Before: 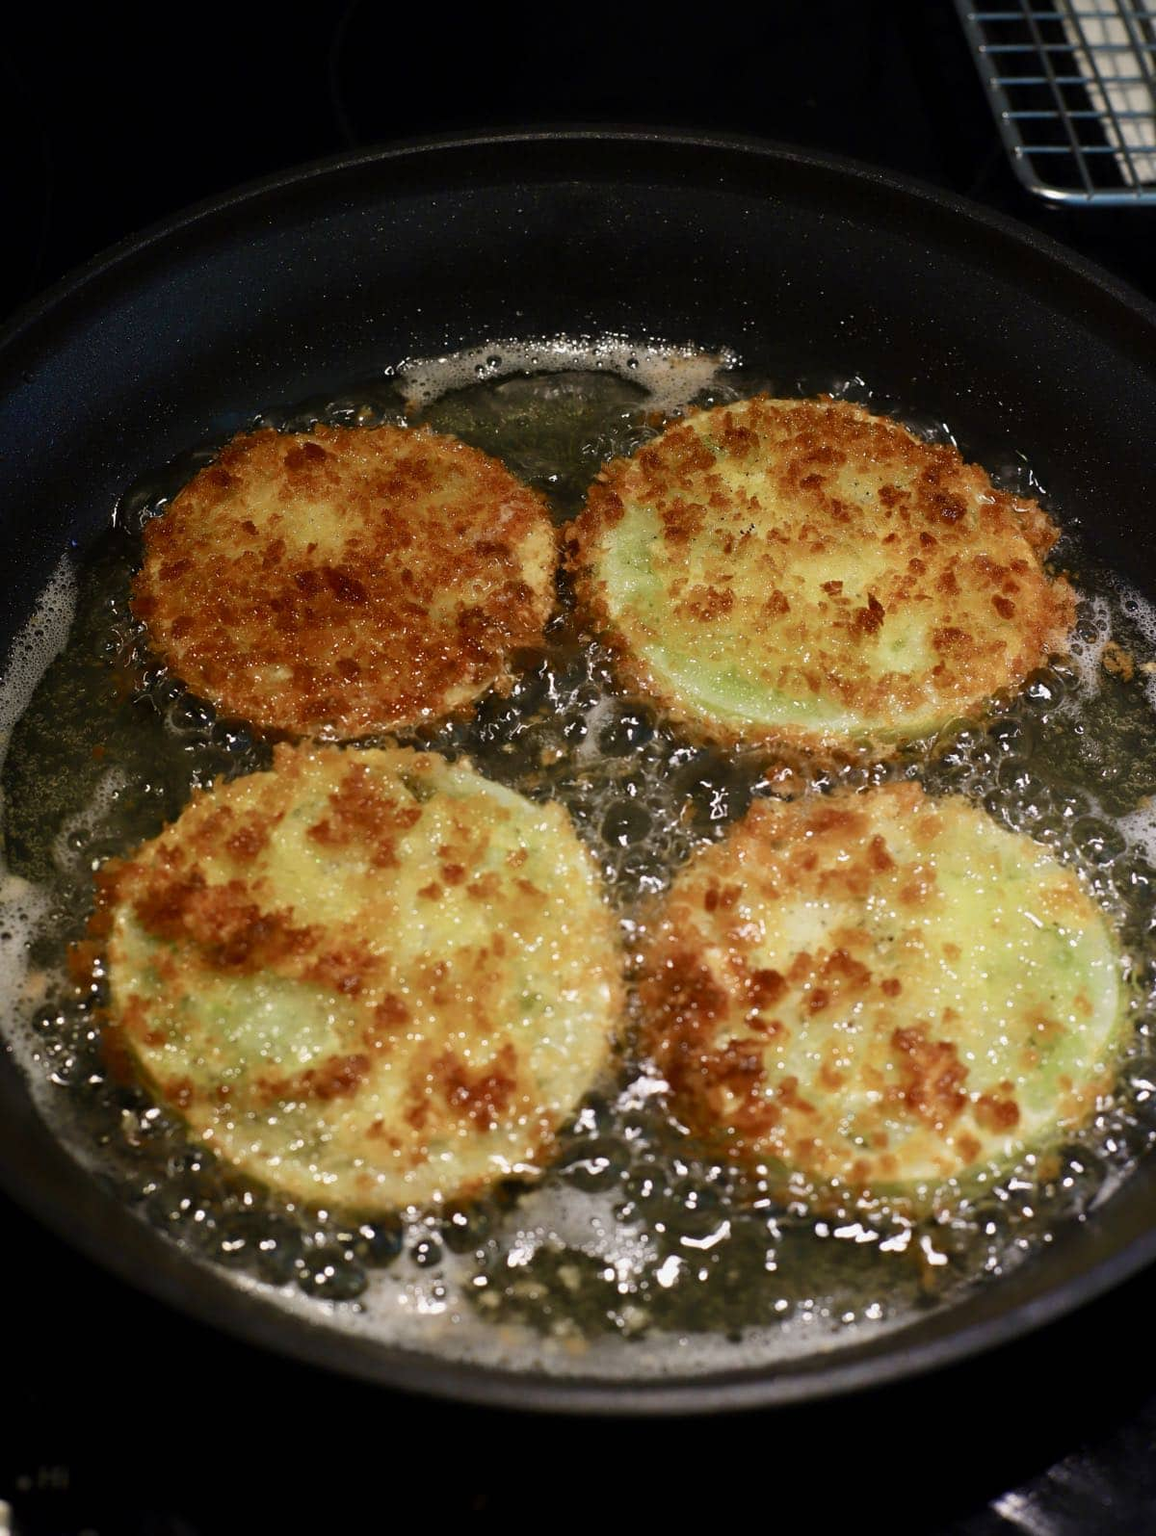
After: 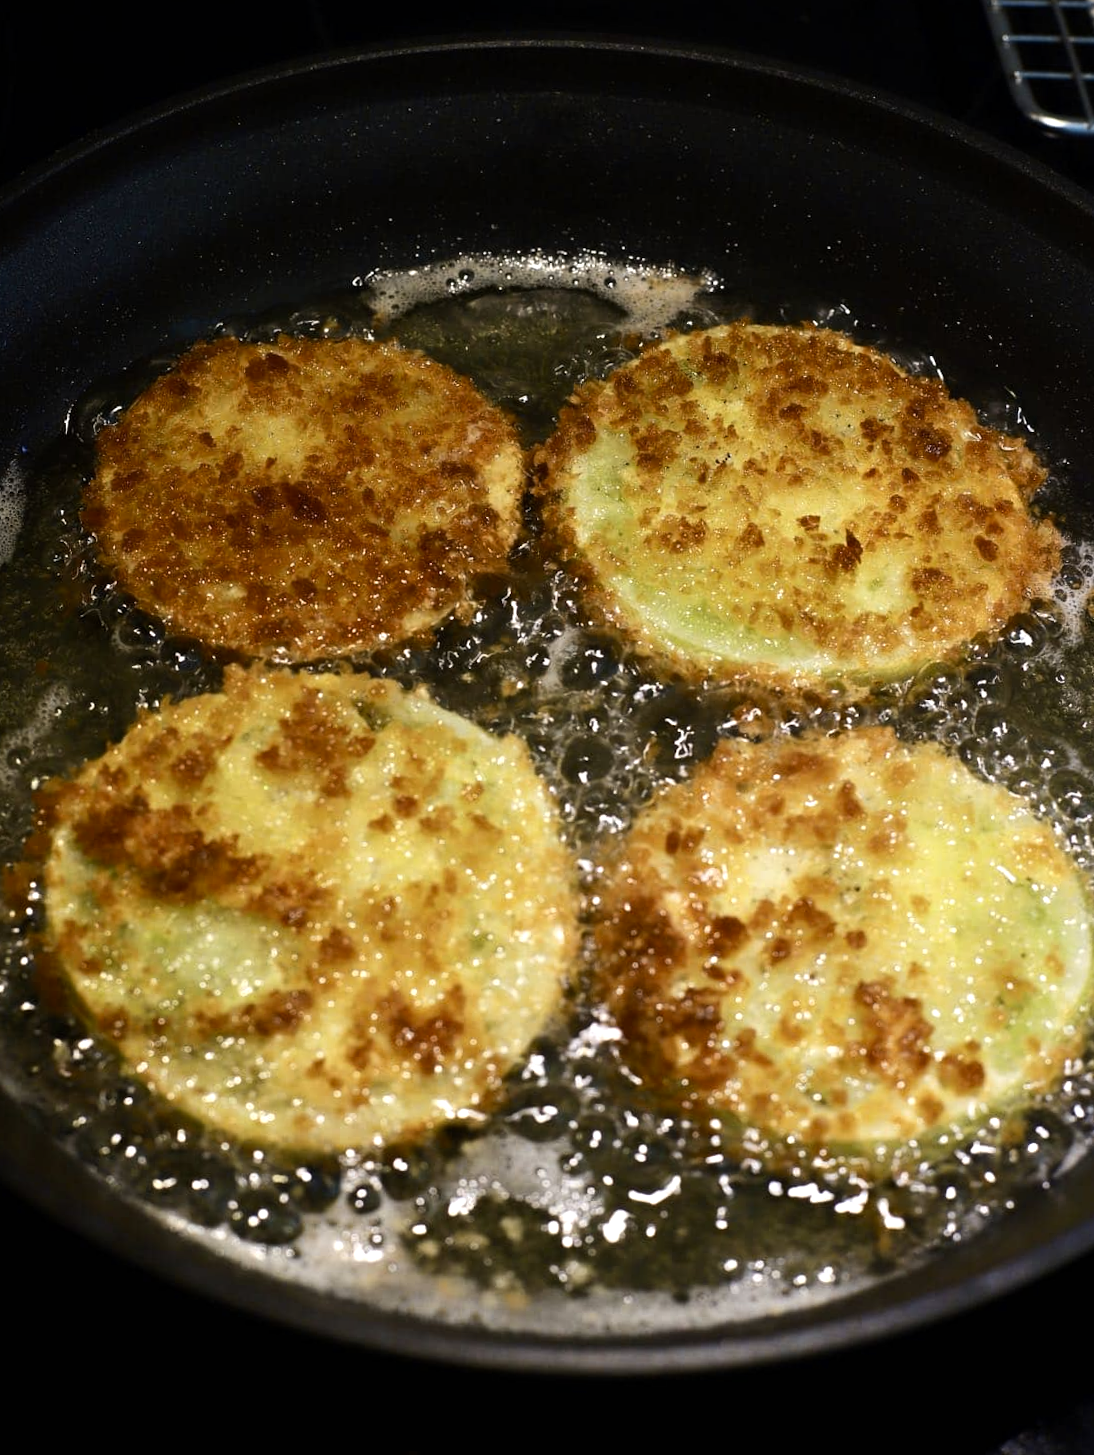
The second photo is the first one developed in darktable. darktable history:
white balance: emerald 1
crop and rotate: angle -1.96°, left 3.097%, top 4.154%, right 1.586%, bottom 0.529%
color contrast: green-magenta contrast 0.8, blue-yellow contrast 1.1, unbound 0
tone equalizer: -8 EV -0.417 EV, -7 EV -0.389 EV, -6 EV -0.333 EV, -5 EV -0.222 EV, -3 EV 0.222 EV, -2 EV 0.333 EV, -1 EV 0.389 EV, +0 EV 0.417 EV, edges refinement/feathering 500, mask exposure compensation -1.57 EV, preserve details no
